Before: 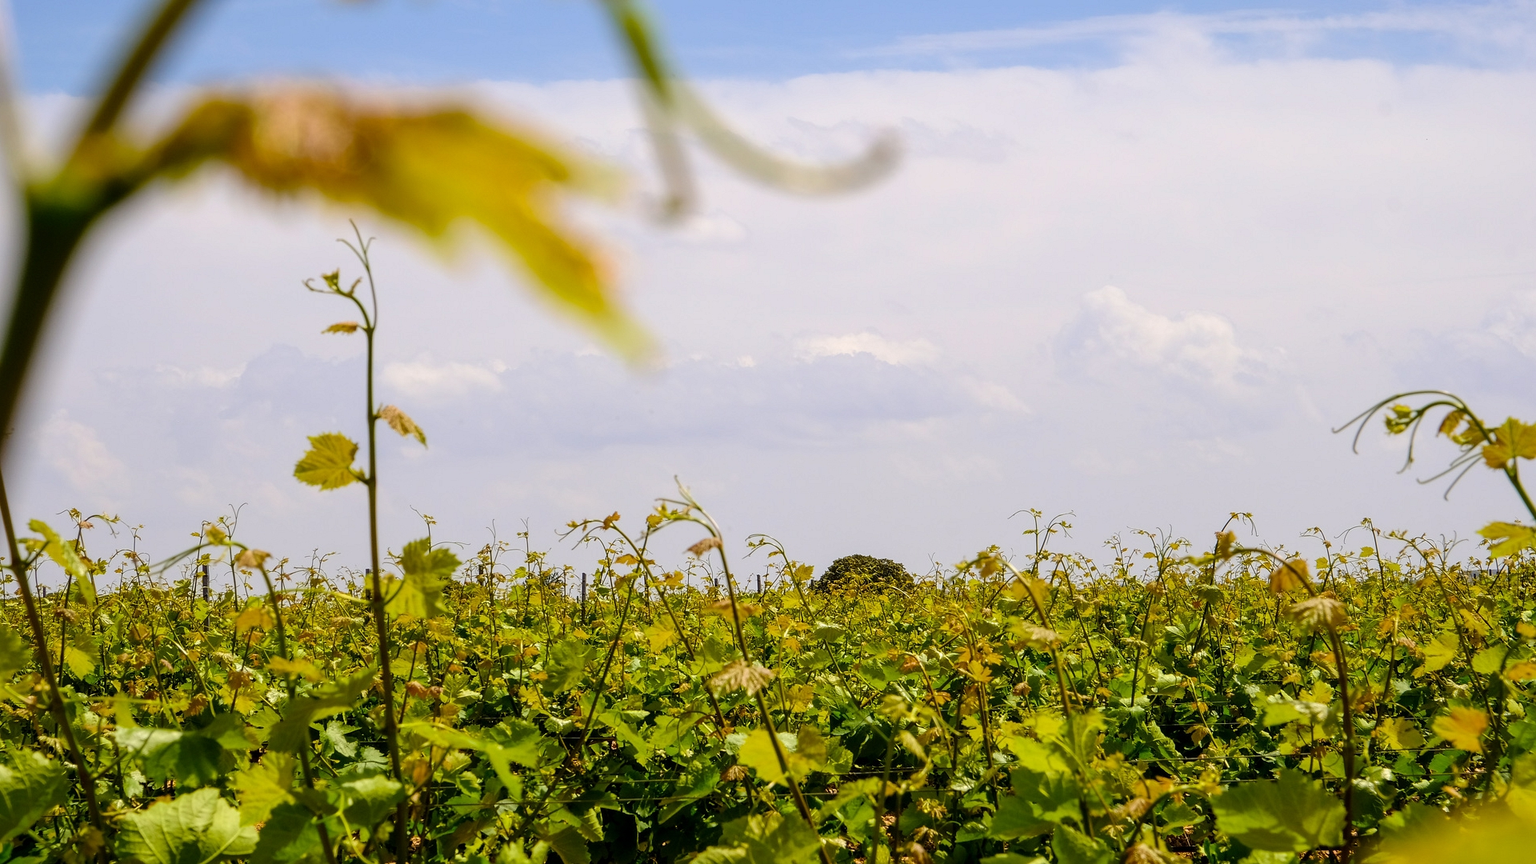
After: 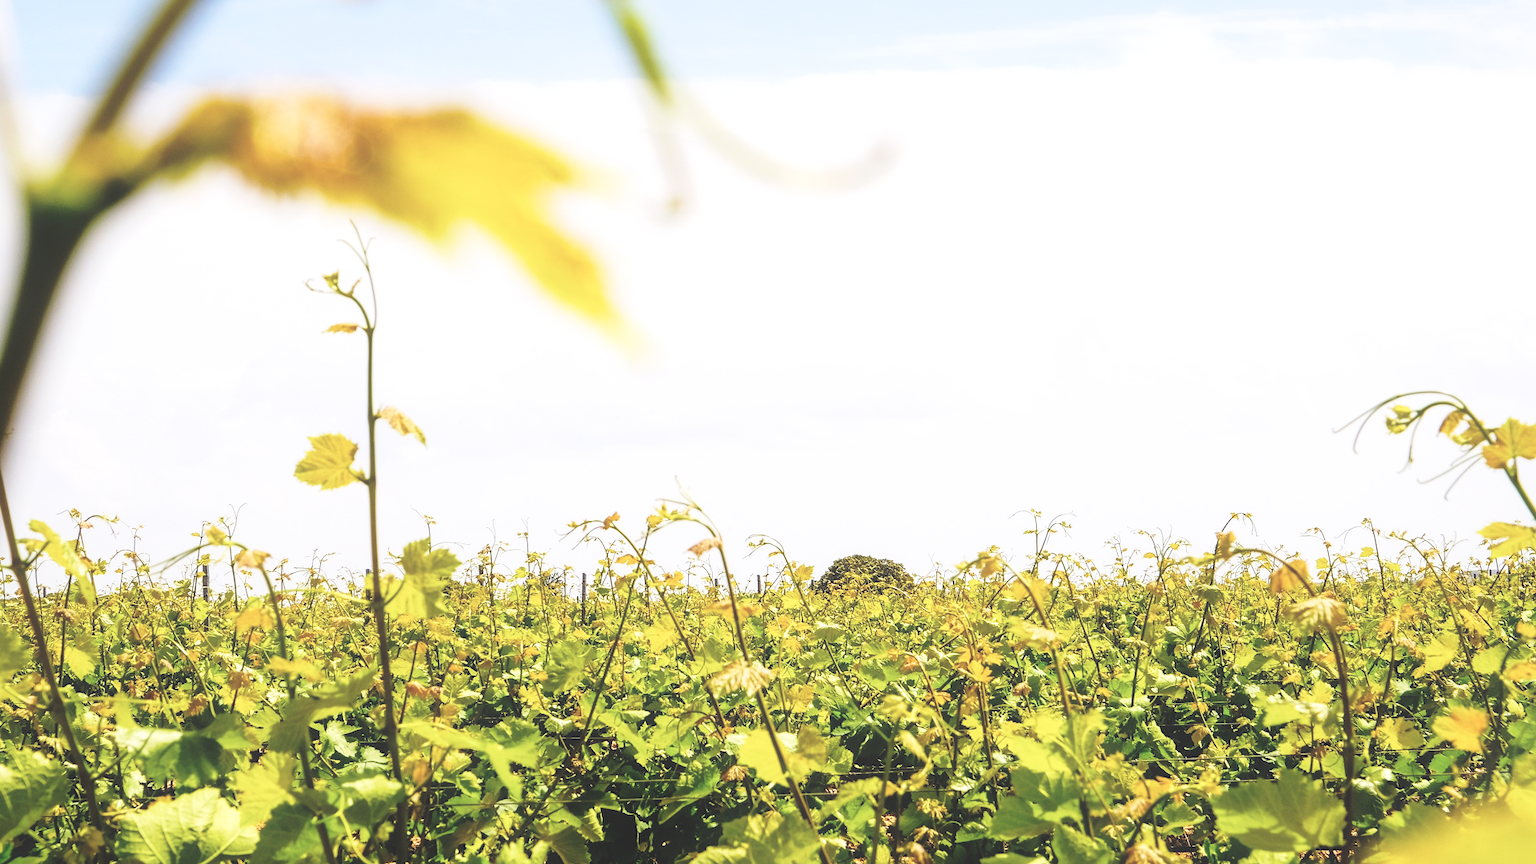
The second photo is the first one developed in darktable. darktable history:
exposure: black level correction -0.036, exposure -0.496 EV, compensate highlight preservation false
tone equalizer: -8 EV -1.08 EV, -7 EV -1.02 EV, -6 EV -0.853 EV, -5 EV -0.569 EV, -3 EV 0.561 EV, -2 EV 0.855 EV, -1 EV 0.987 EV, +0 EV 1.08 EV
base curve: curves: ch0 [(0, 0) (0.028, 0.03) (0.121, 0.232) (0.46, 0.748) (0.859, 0.968) (1, 1)], preserve colors none
